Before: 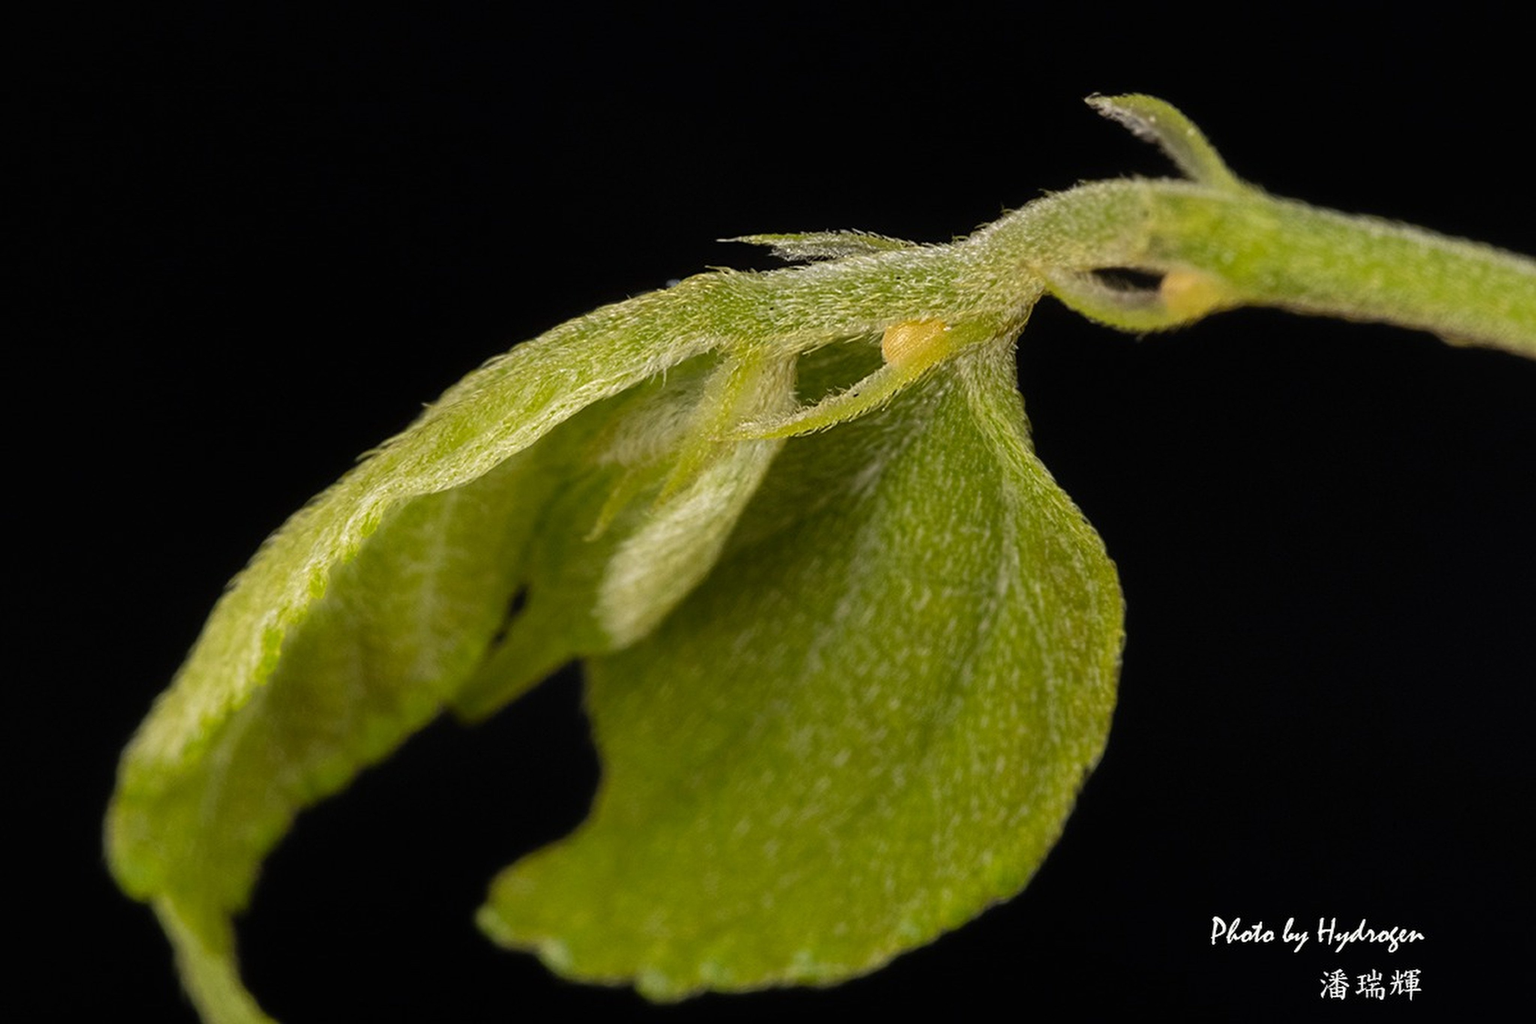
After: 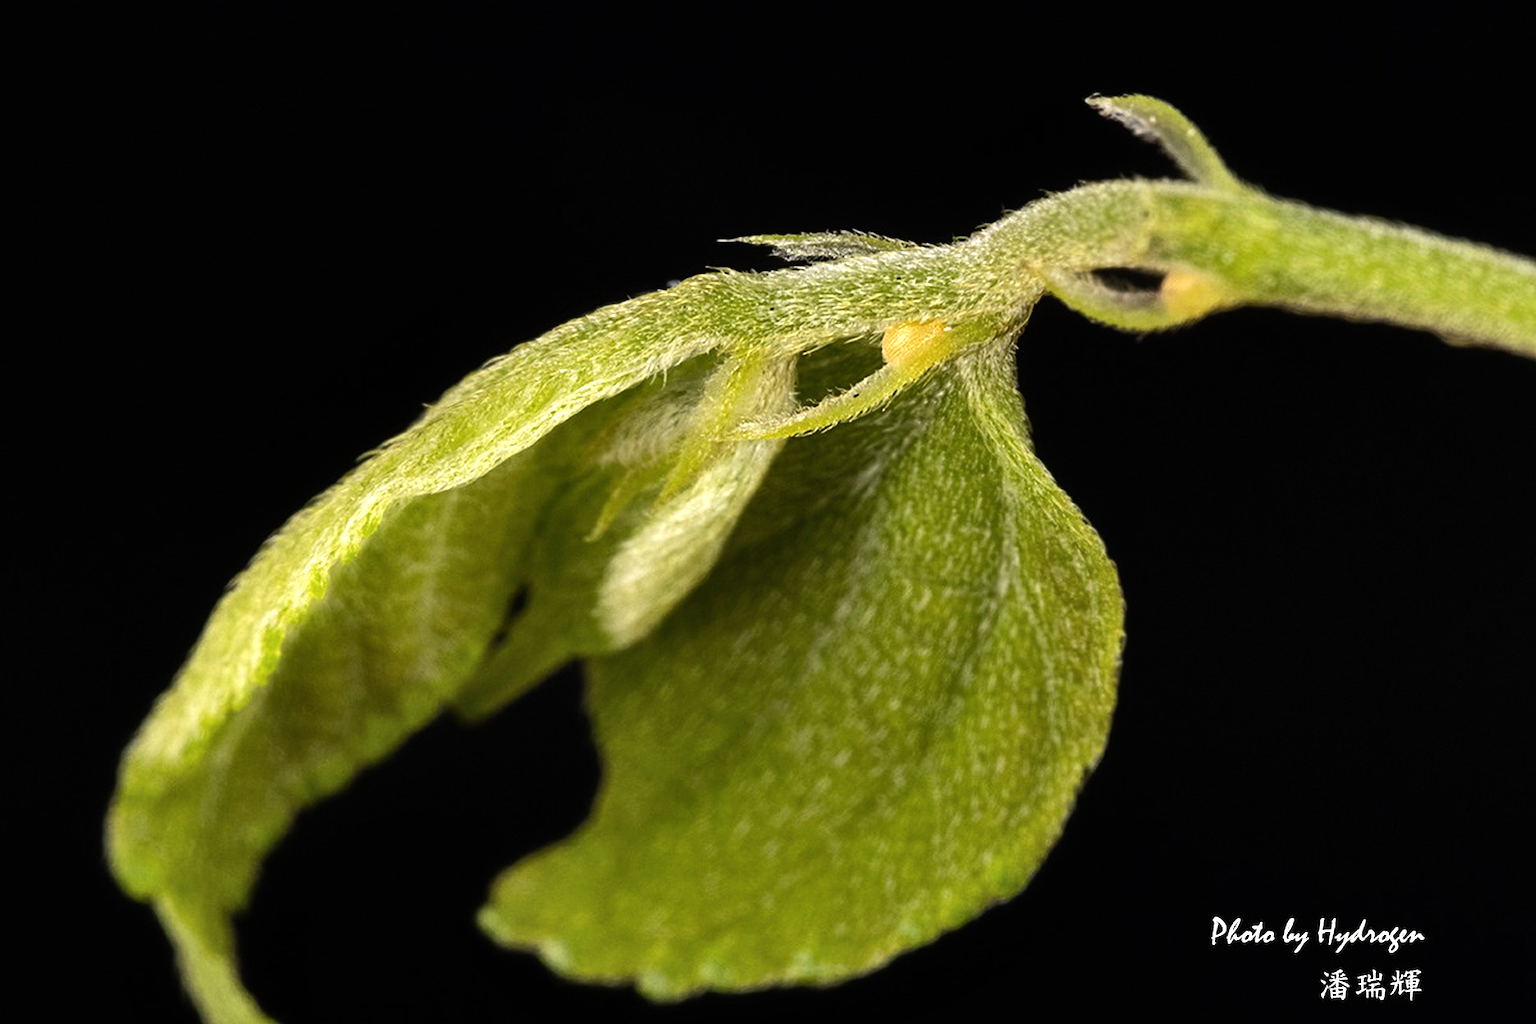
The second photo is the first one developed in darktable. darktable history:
tone equalizer: -8 EV -0.75 EV, -7 EV -0.7 EV, -6 EV -0.6 EV, -5 EV -0.4 EV, -3 EV 0.4 EV, -2 EV 0.6 EV, -1 EV 0.7 EV, +0 EV 0.75 EV, edges refinement/feathering 500, mask exposure compensation -1.57 EV, preserve details no
shadows and highlights: radius 171.16, shadows 27, white point adjustment 3.13, highlights -67.95, soften with gaussian
